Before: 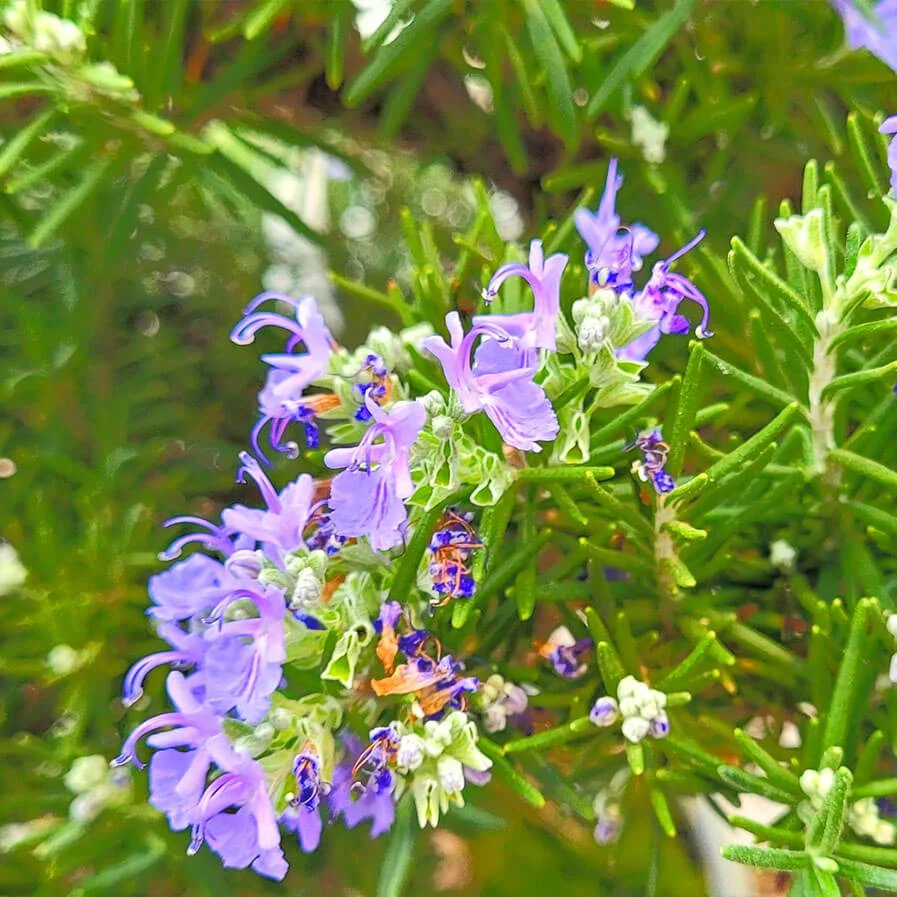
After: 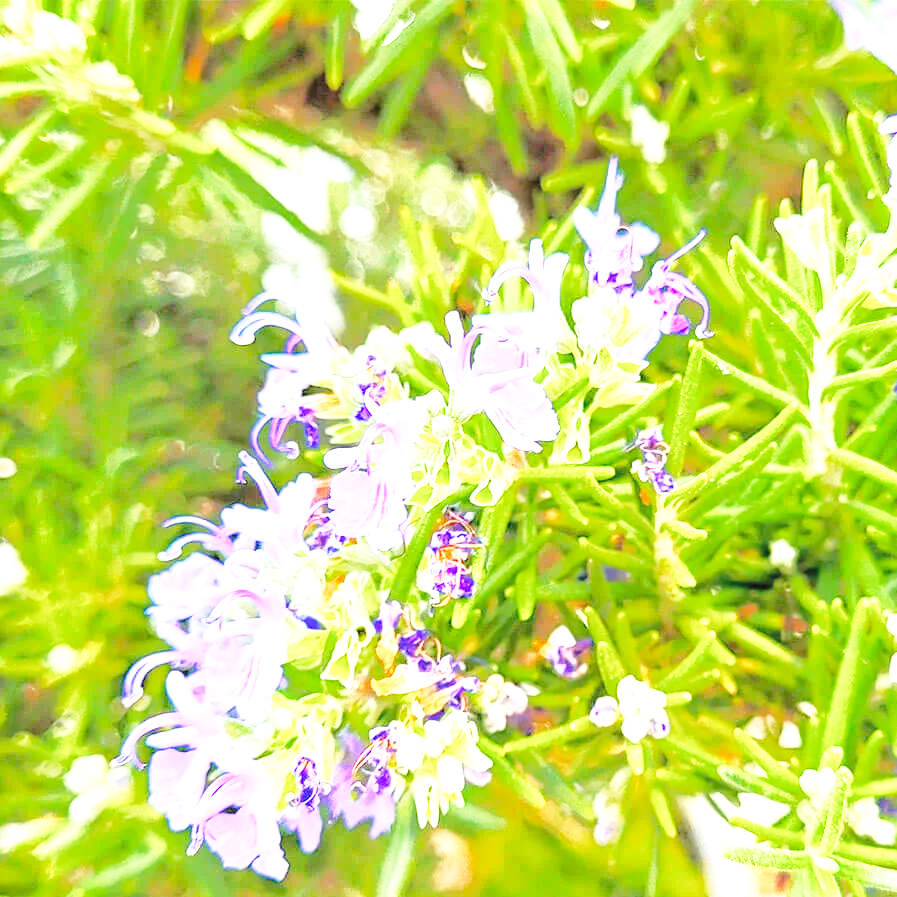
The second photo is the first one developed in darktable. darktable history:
exposure: black level correction 0, exposure 1.2 EV, compensate exposure bias true, compensate highlight preservation false
base curve: curves: ch0 [(0, 0) (0.028, 0.03) (0.121, 0.232) (0.46, 0.748) (0.859, 0.968) (1, 1)], preserve colors none
